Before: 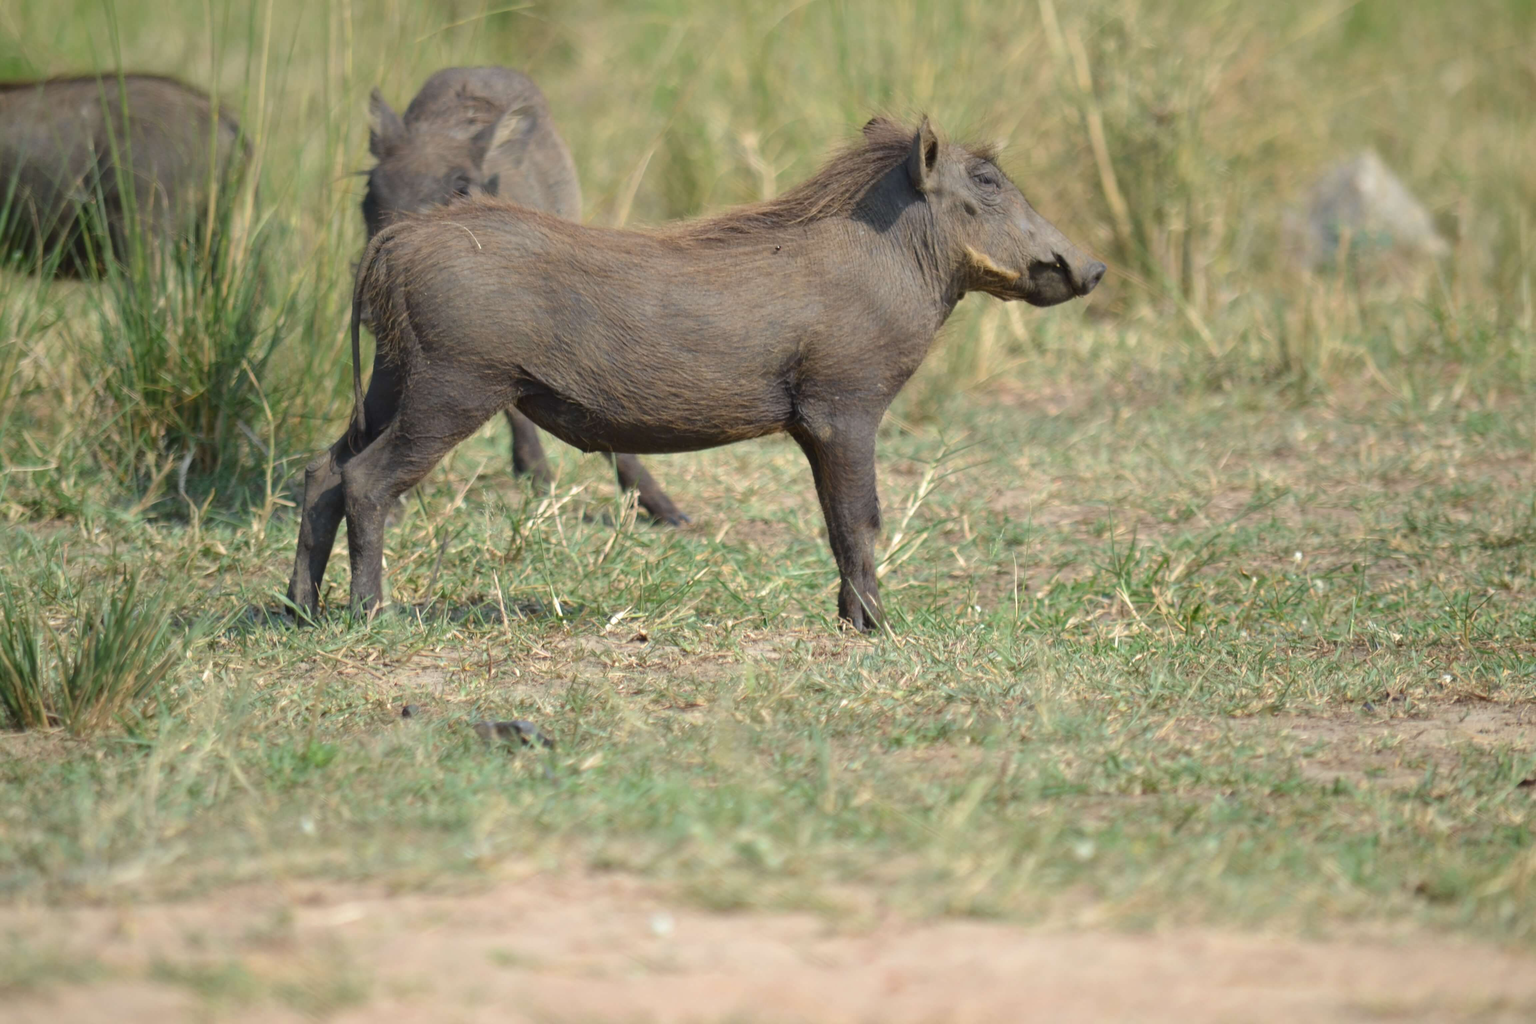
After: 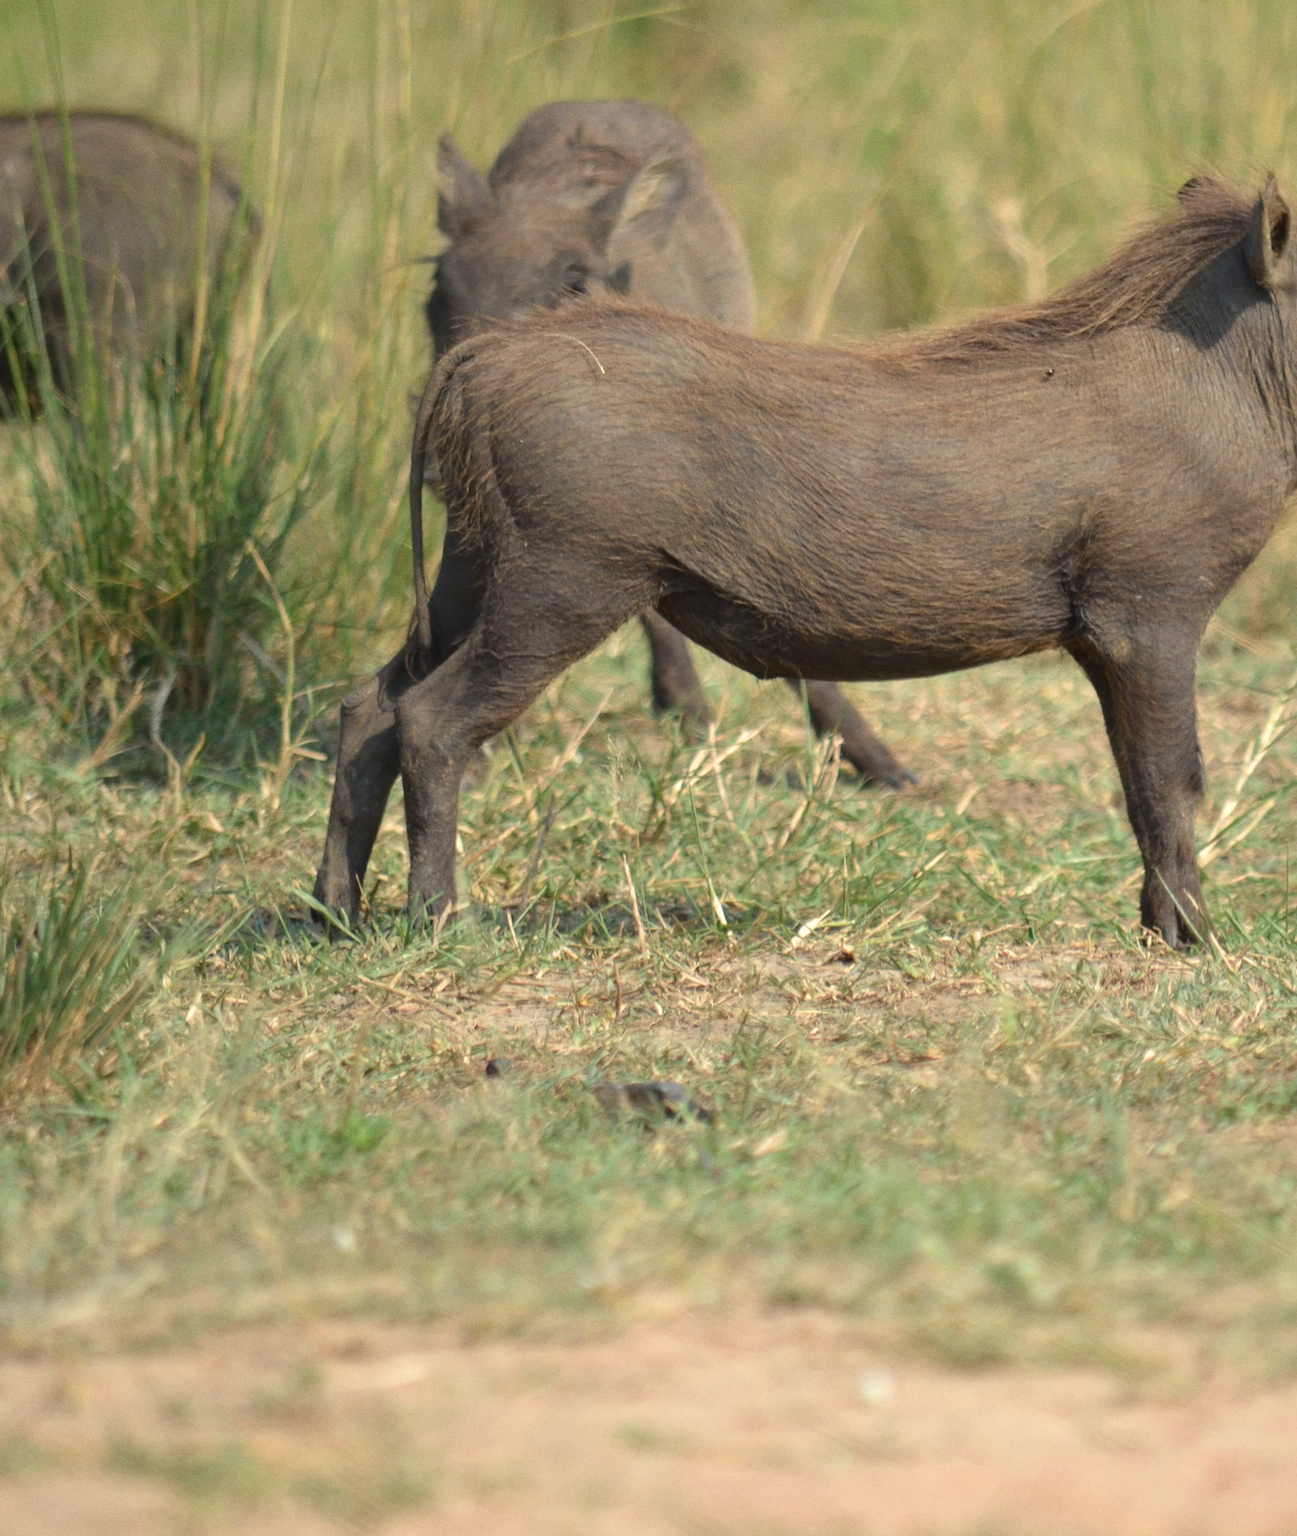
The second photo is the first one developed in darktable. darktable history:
crop: left 5.114%, right 38.589%
white balance: red 1.045, blue 0.932
grain: coarseness 0.09 ISO
rotate and perspective: crop left 0, crop top 0
